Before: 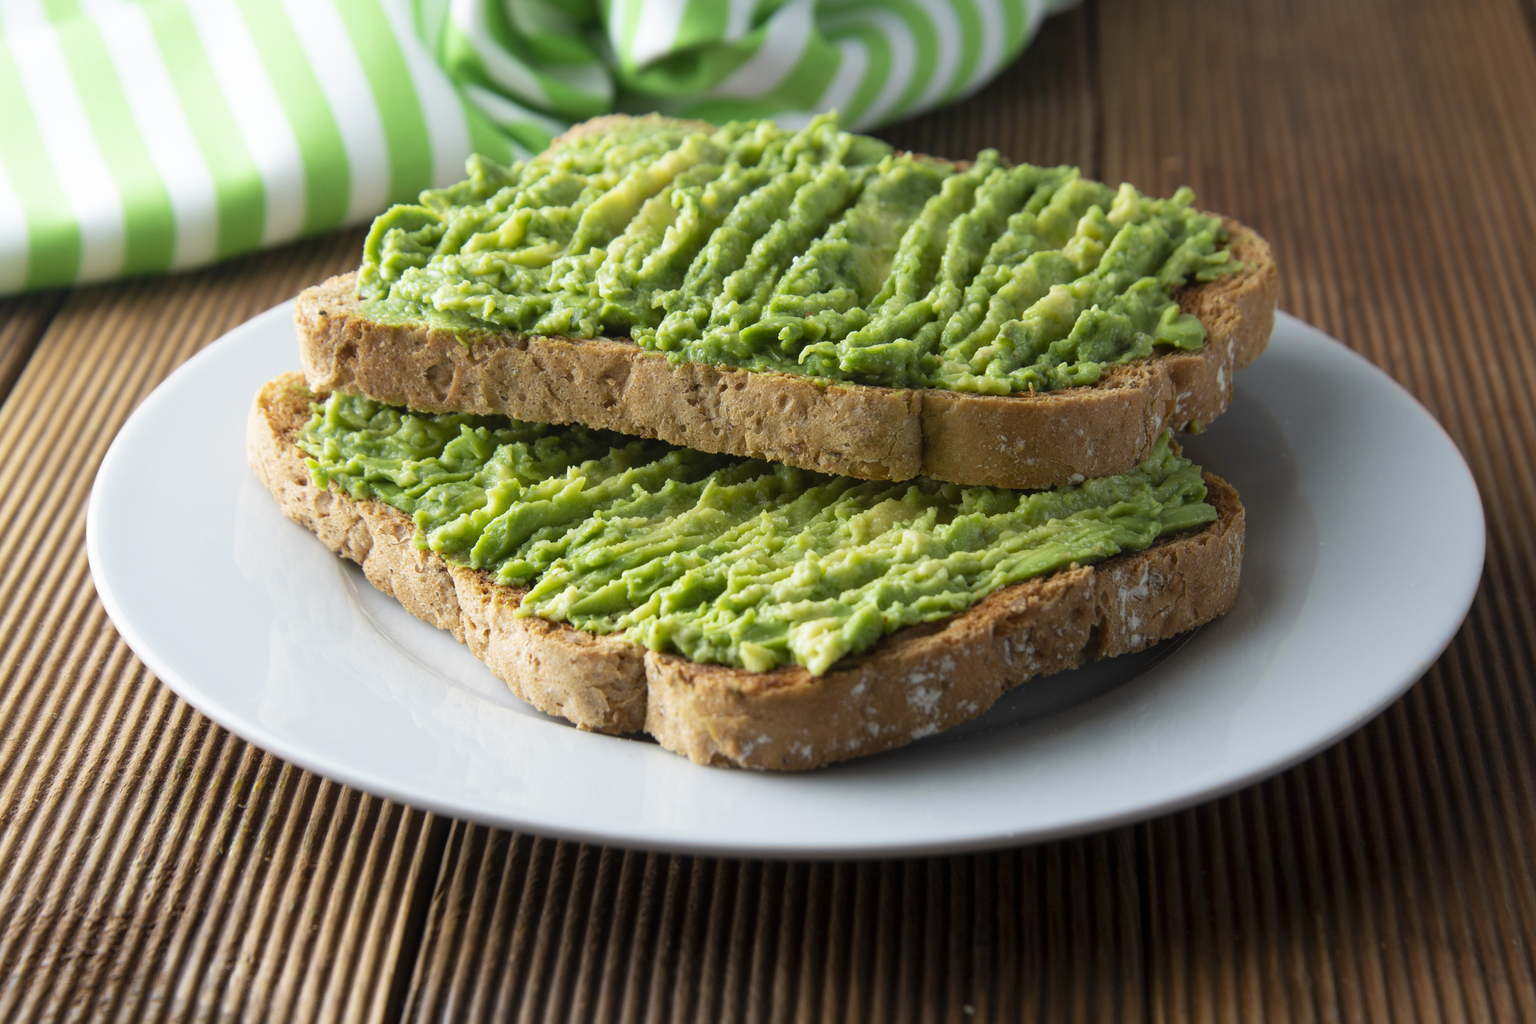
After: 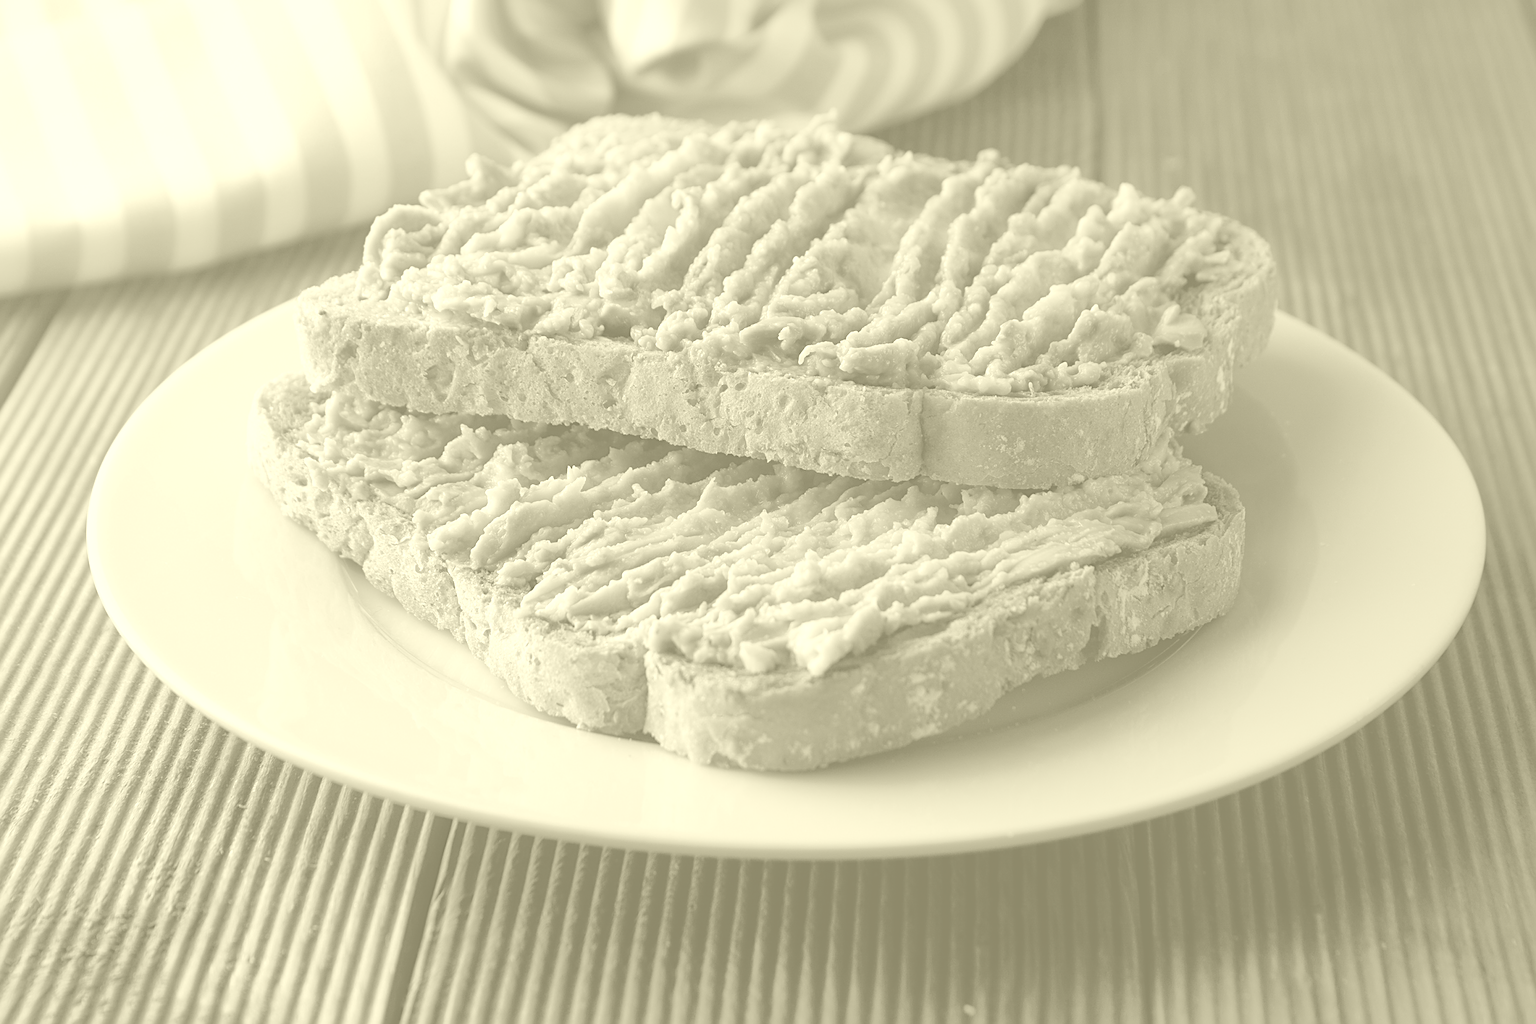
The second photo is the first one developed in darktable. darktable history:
shadows and highlights: on, module defaults
colorize: hue 43.2°, saturation 40%, version 1
sharpen: on, module defaults
